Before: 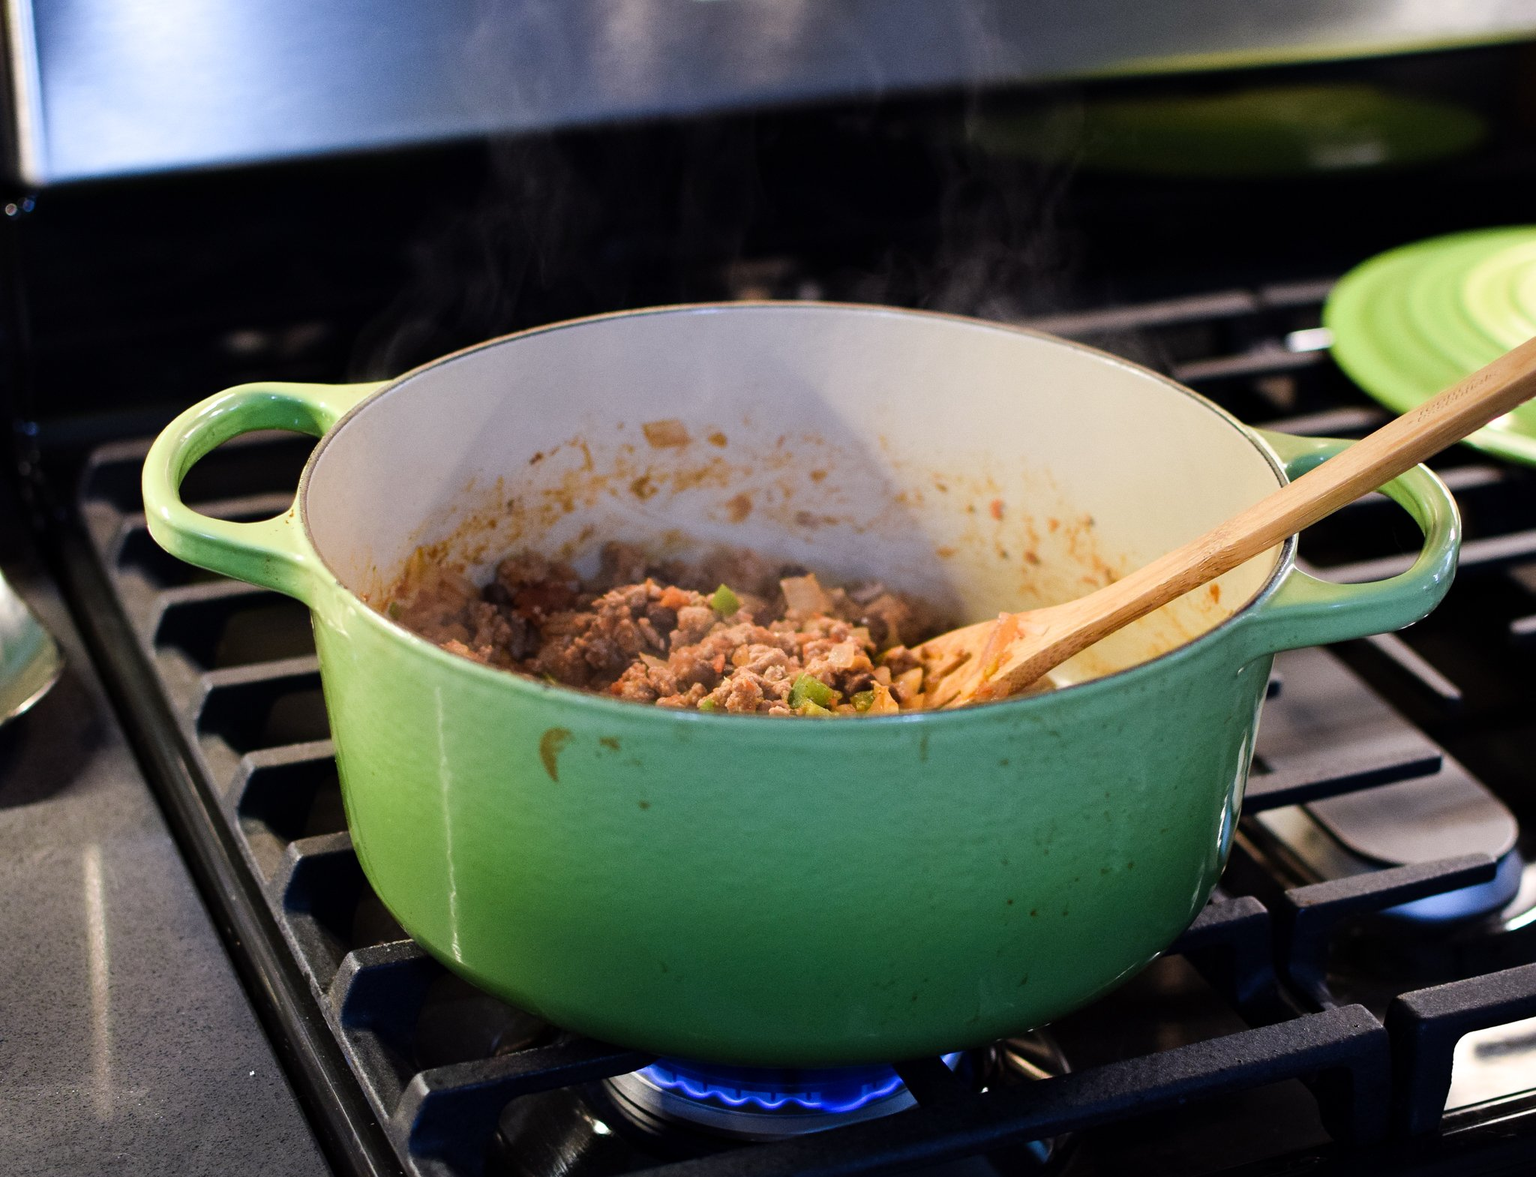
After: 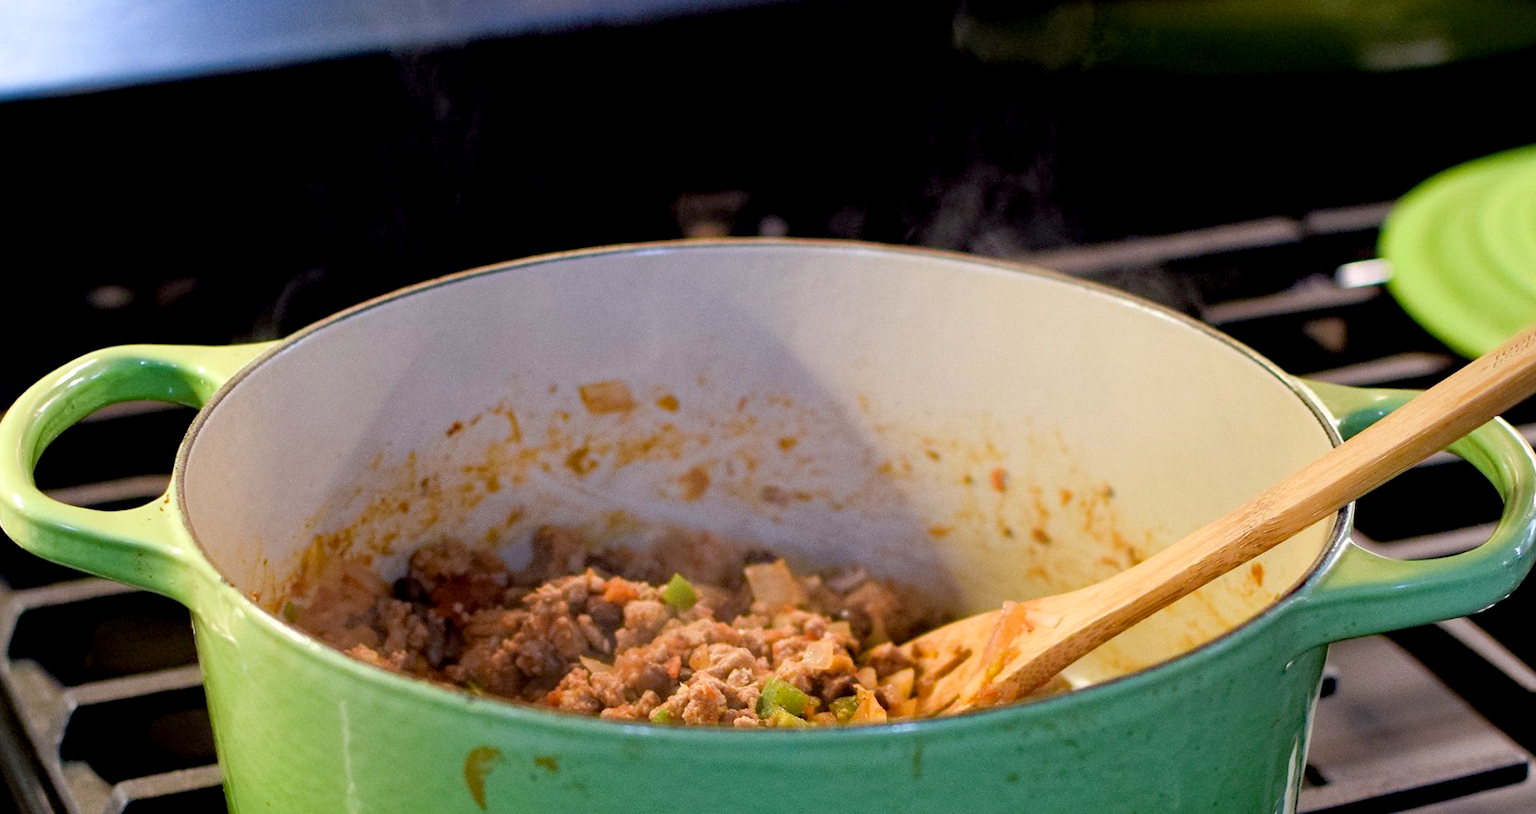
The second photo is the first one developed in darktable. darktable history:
rgb levels: preserve colors max RGB
haze removal: strength 0.29, distance 0.25, compatibility mode true, adaptive false
exposure: black level correction 0.005, exposure 0.014 EV, compensate highlight preservation false
rotate and perspective: rotation -1°, crop left 0.011, crop right 0.989, crop top 0.025, crop bottom 0.975
white balance: emerald 1
rgb curve: curves: ch0 [(0, 0) (0.053, 0.068) (0.122, 0.128) (1, 1)]
crop and rotate: left 9.345%, top 7.22%, right 4.982%, bottom 32.331%
